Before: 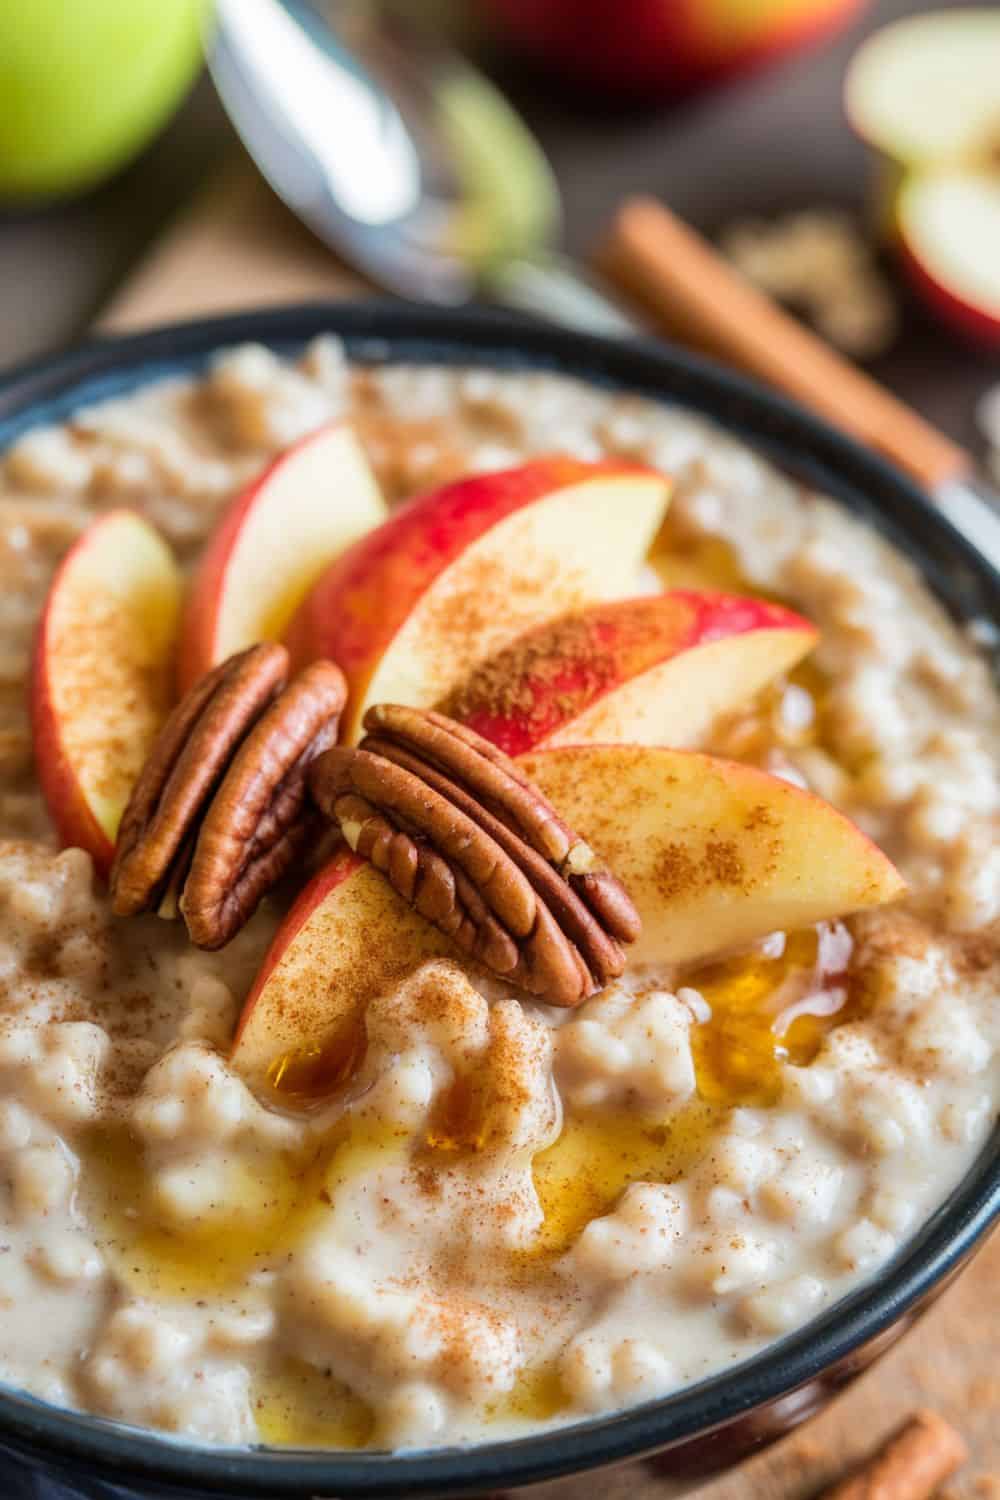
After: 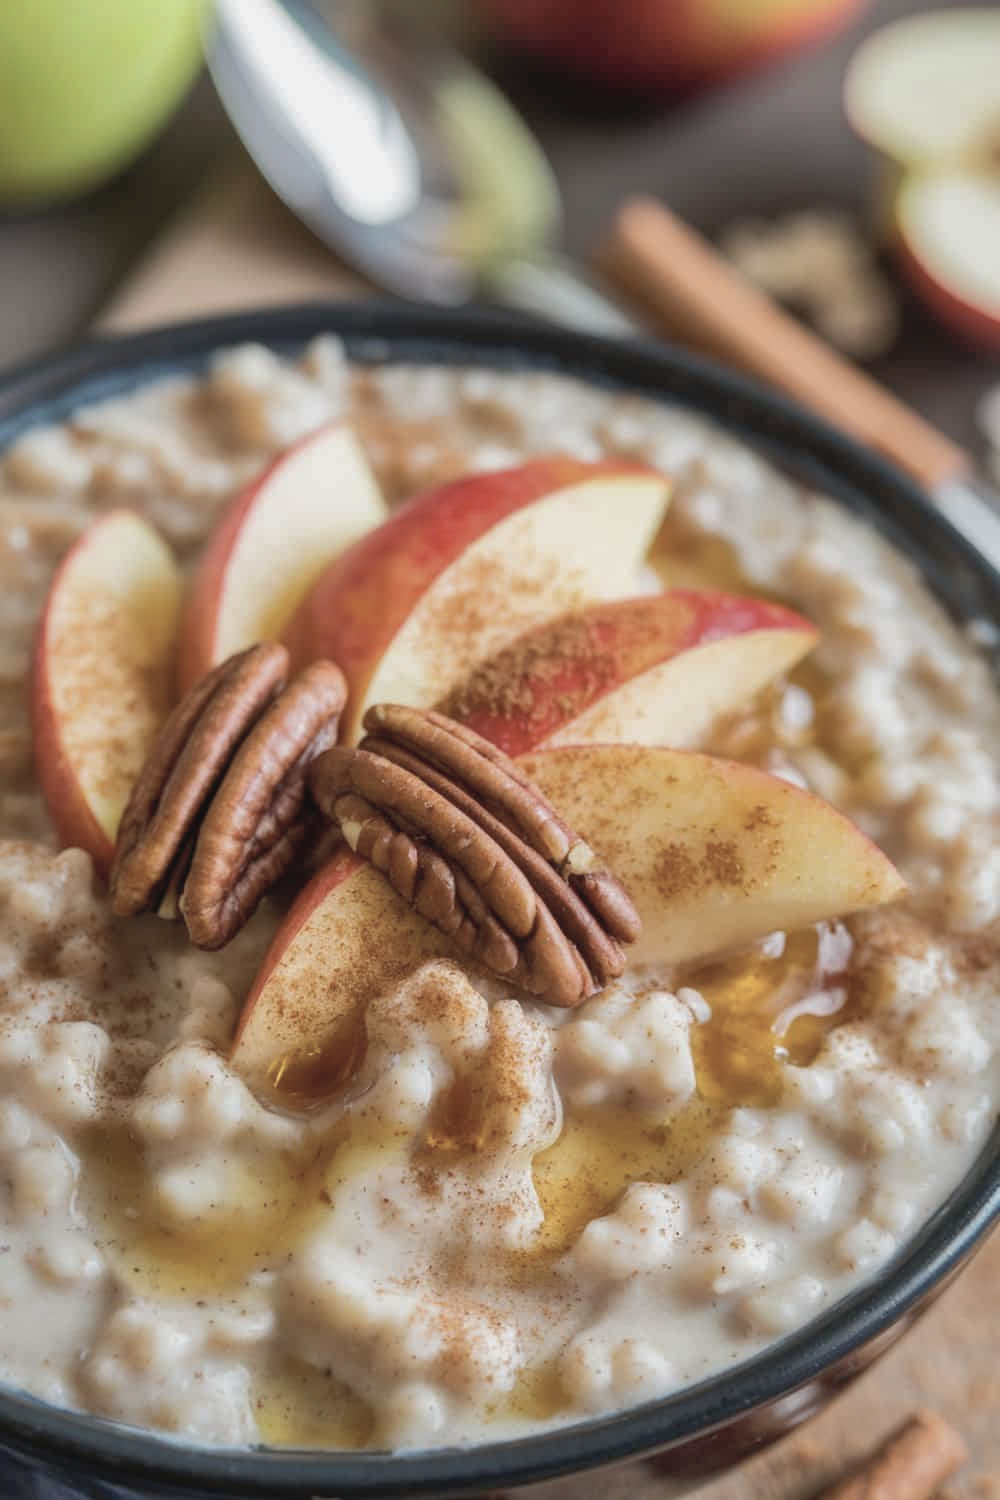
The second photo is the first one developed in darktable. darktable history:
shadows and highlights: on, module defaults
contrast brightness saturation: contrast -0.05, saturation -0.41
